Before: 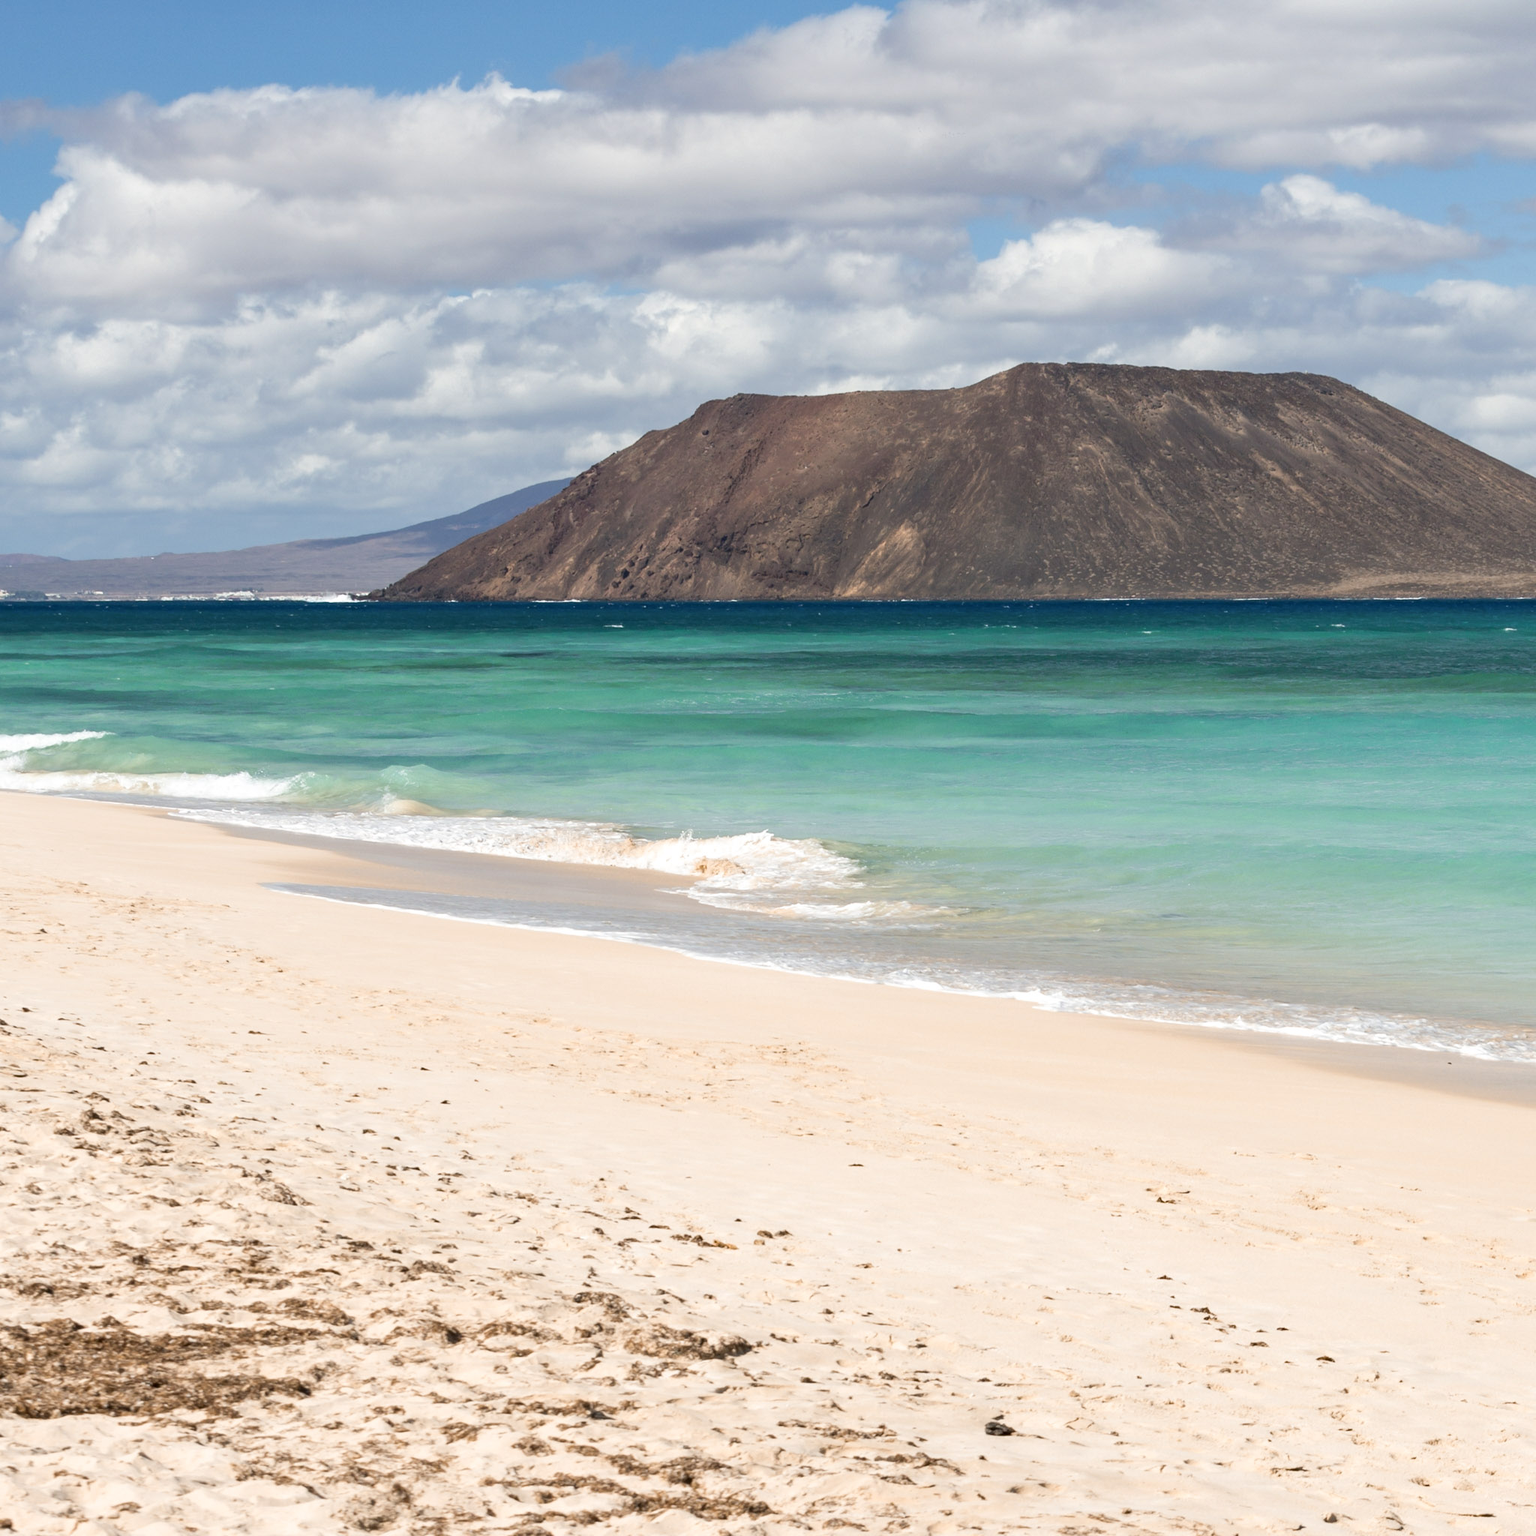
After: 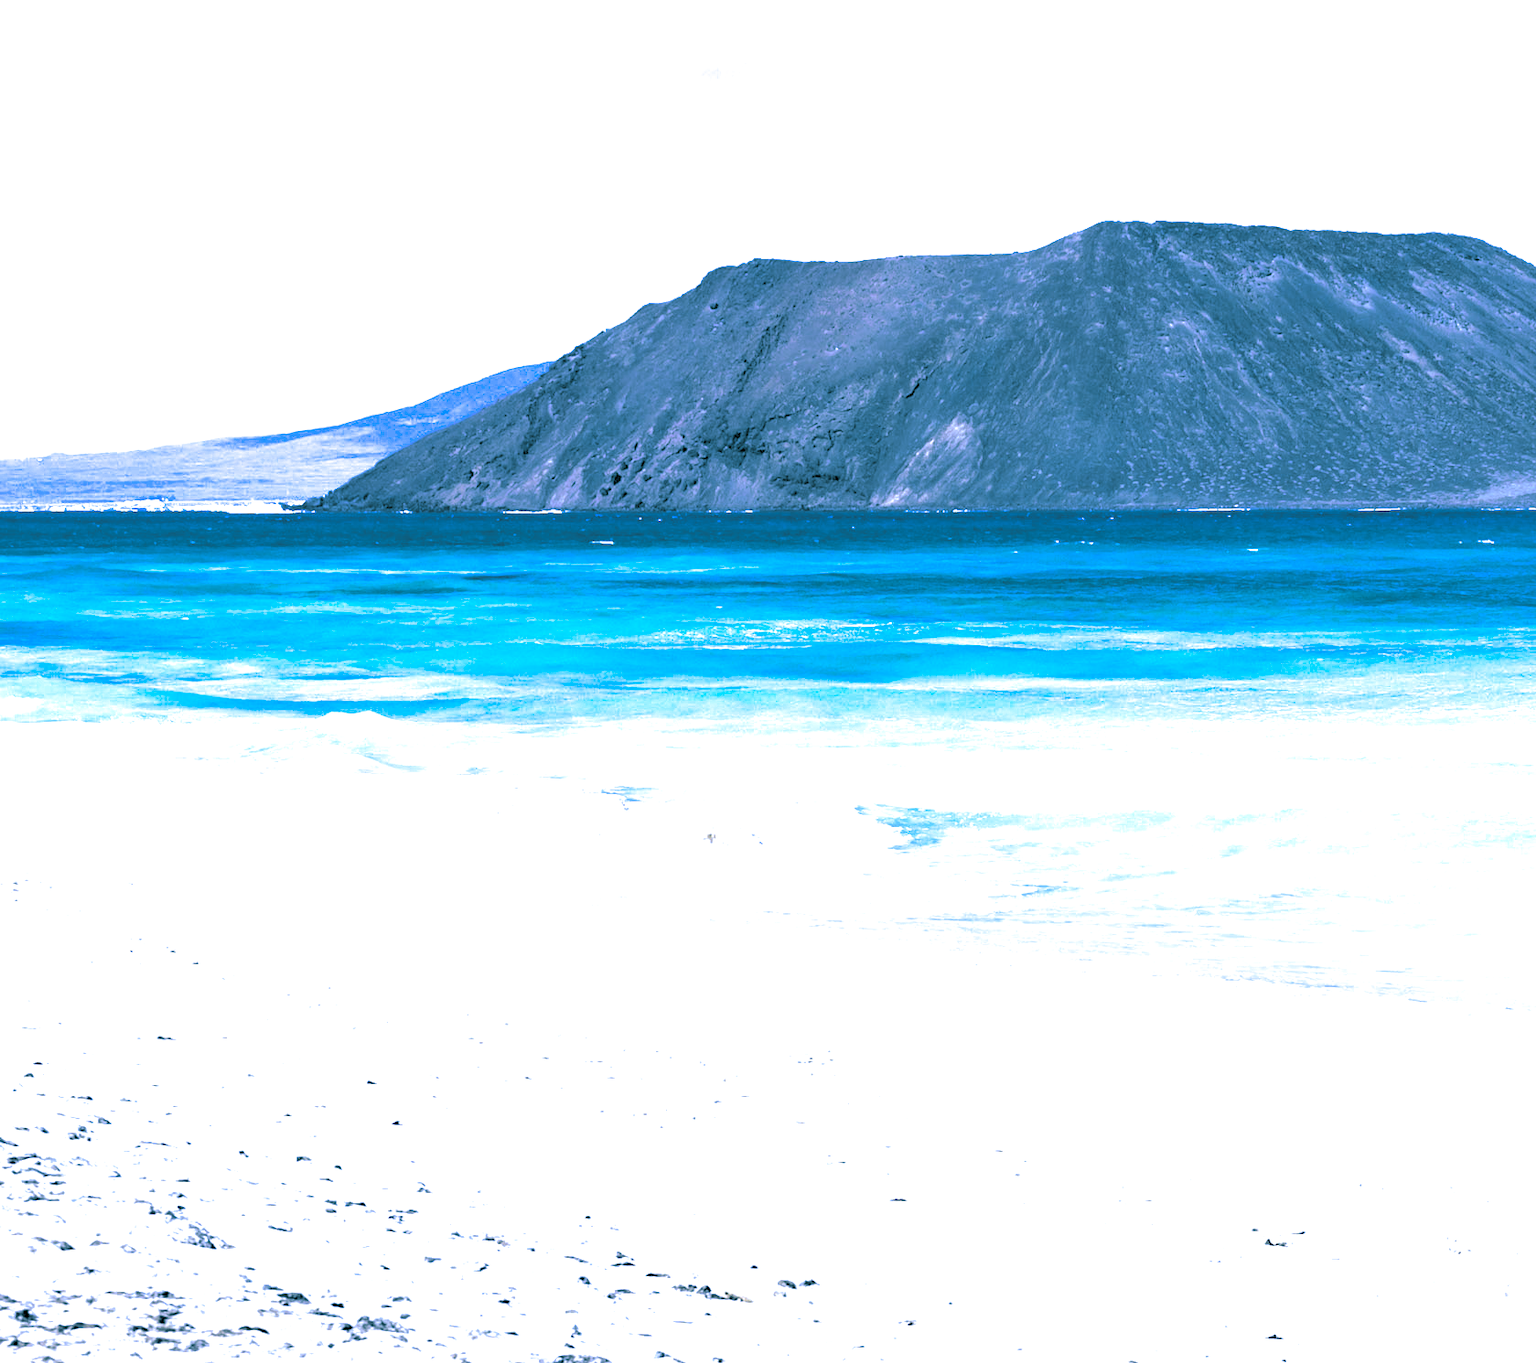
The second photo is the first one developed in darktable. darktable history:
crop: left 7.856%, top 11.836%, right 10.12%, bottom 15.387%
white balance: red 0.766, blue 1.537
exposure: black level correction 0.035, exposure 0.9 EV, compensate highlight preservation false
split-toning: shadows › hue 212.4°, balance -70
